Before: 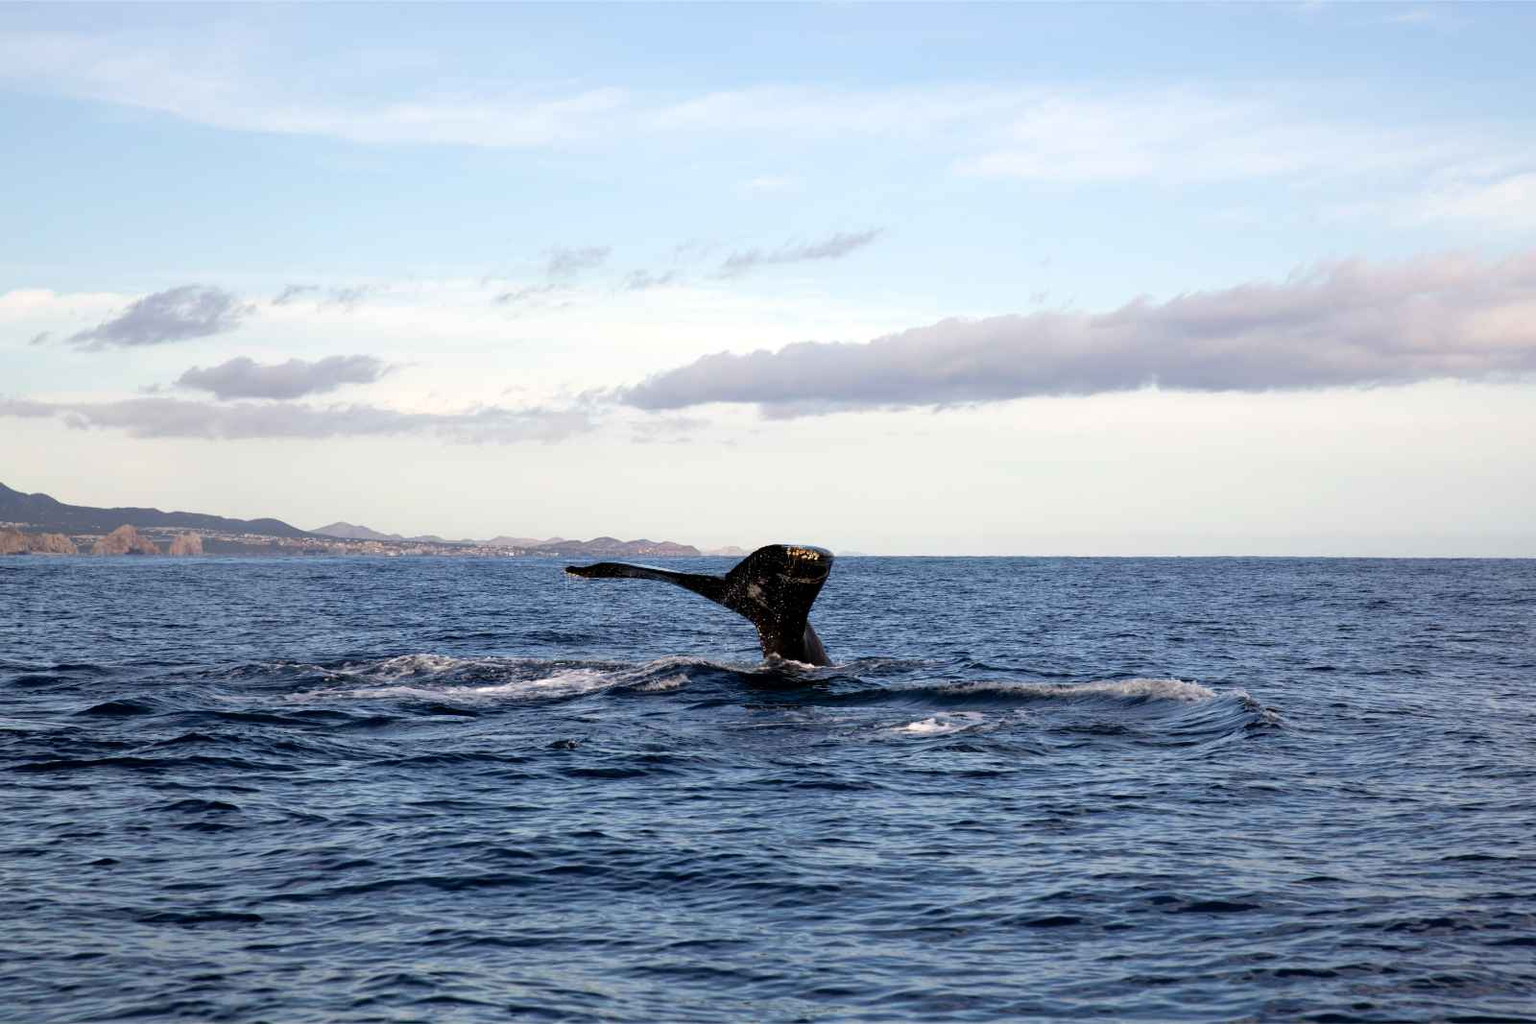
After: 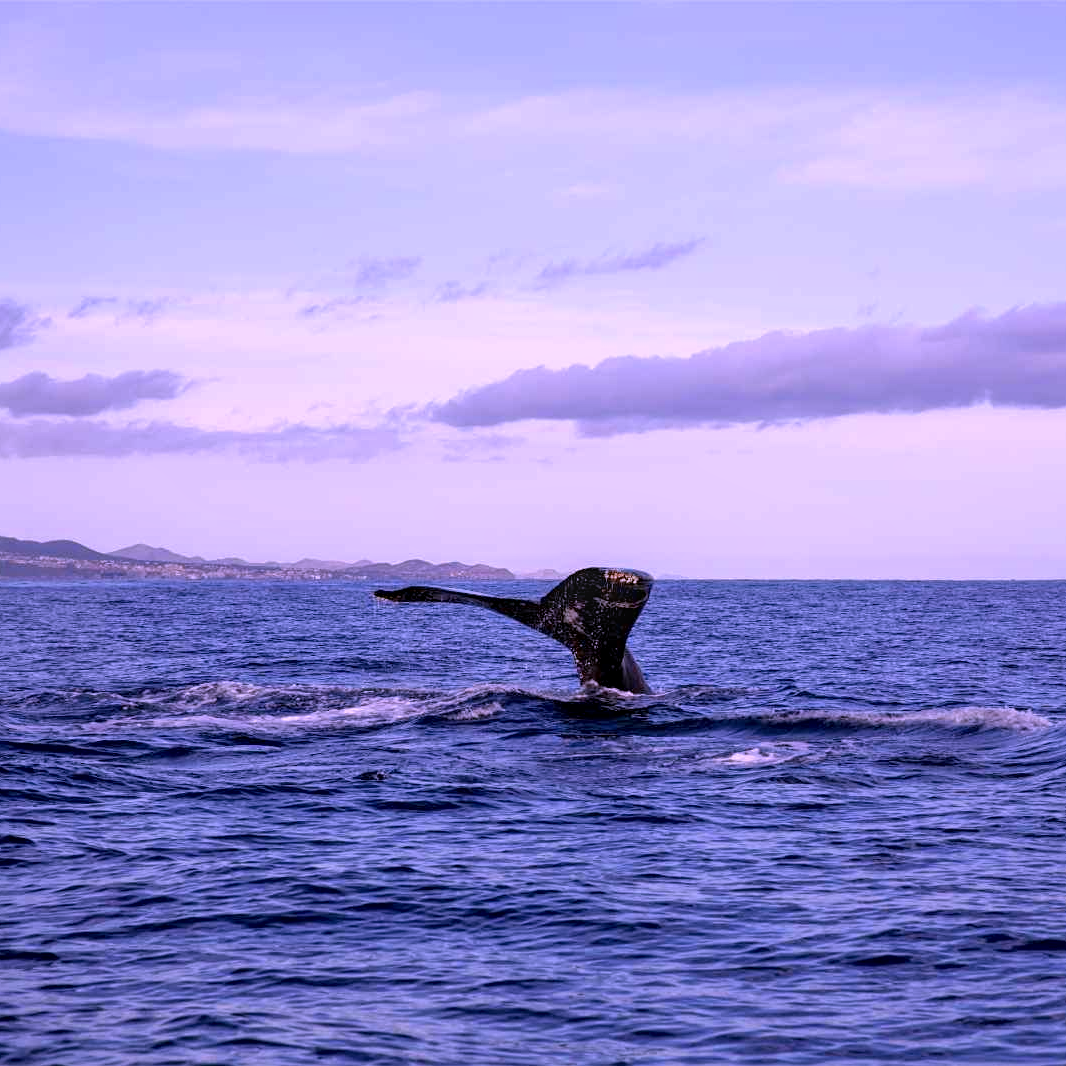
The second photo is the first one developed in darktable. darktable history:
crop and rotate: left 13.537%, right 19.796%
local contrast: on, module defaults
color calibration: output R [1.107, -0.012, -0.003, 0], output B [0, 0, 1.308, 0], illuminant custom, x 0.389, y 0.387, temperature 3838.64 K
tone equalizer: -8 EV 0.25 EV, -7 EV 0.417 EV, -6 EV 0.417 EV, -5 EV 0.25 EV, -3 EV -0.25 EV, -2 EV -0.417 EV, -1 EV -0.417 EV, +0 EV -0.25 EV, edges refinement/feathering 500, mask exposure compensation -1.57 EV, preserve details guided filter
sharpen: amount 0.2
